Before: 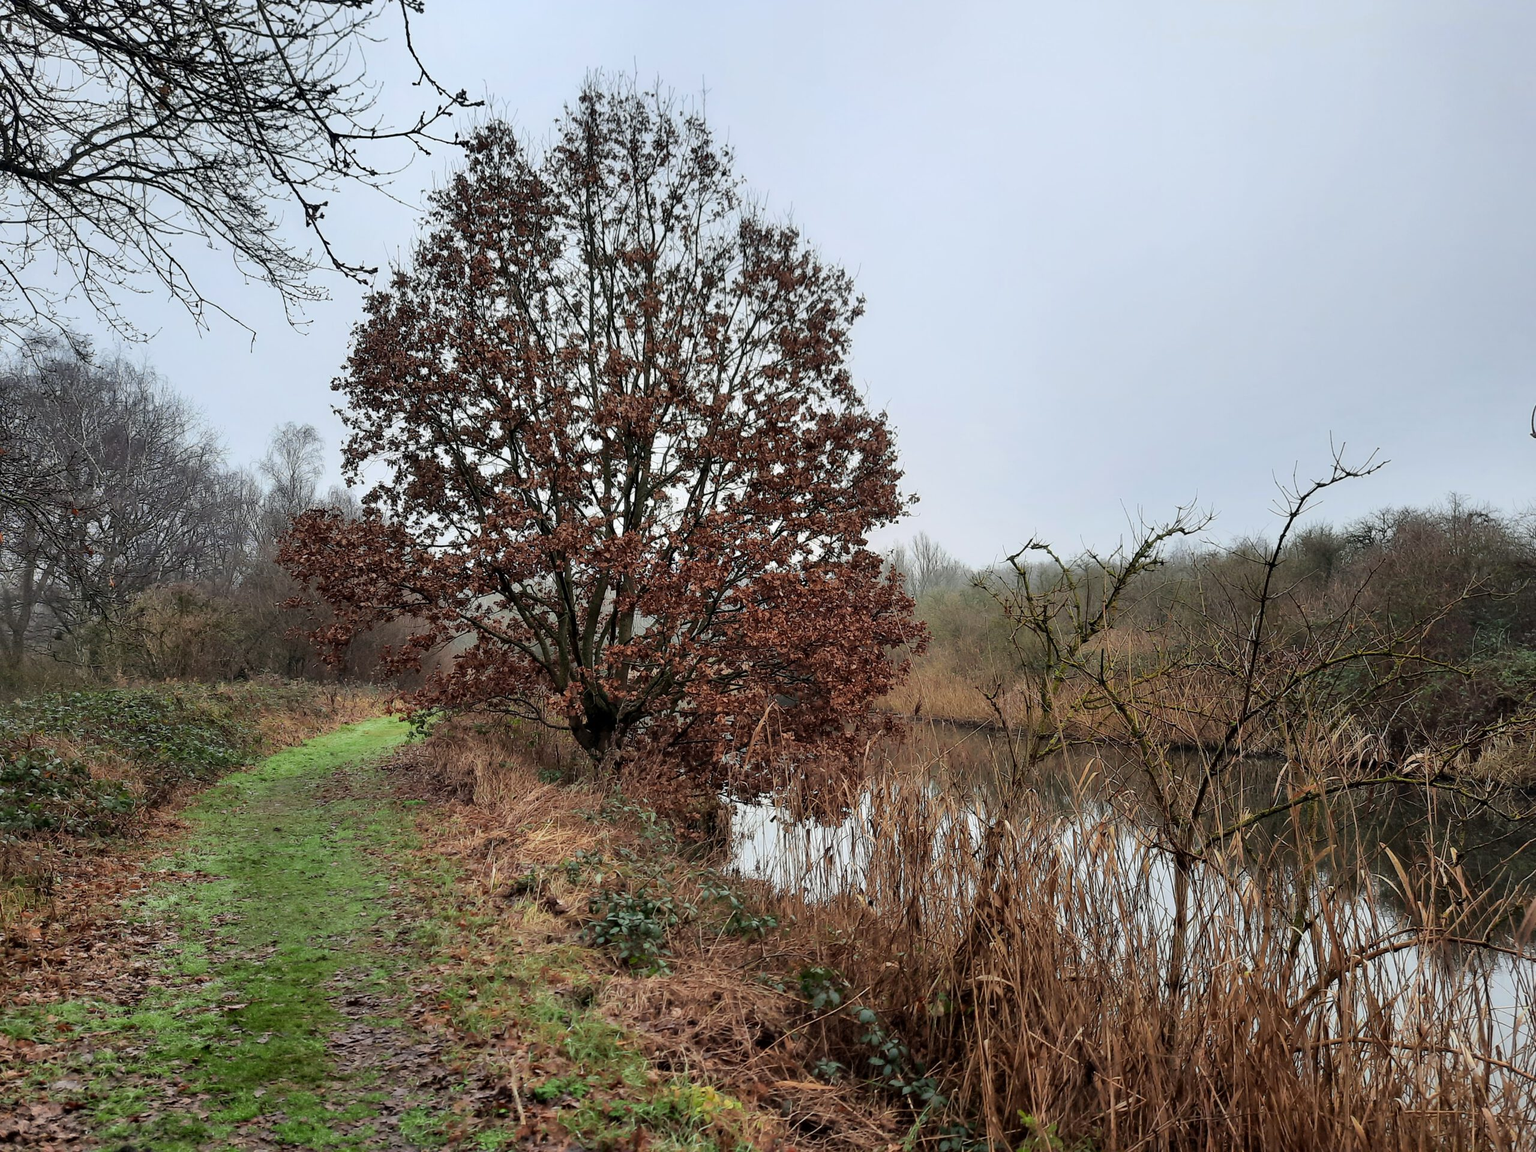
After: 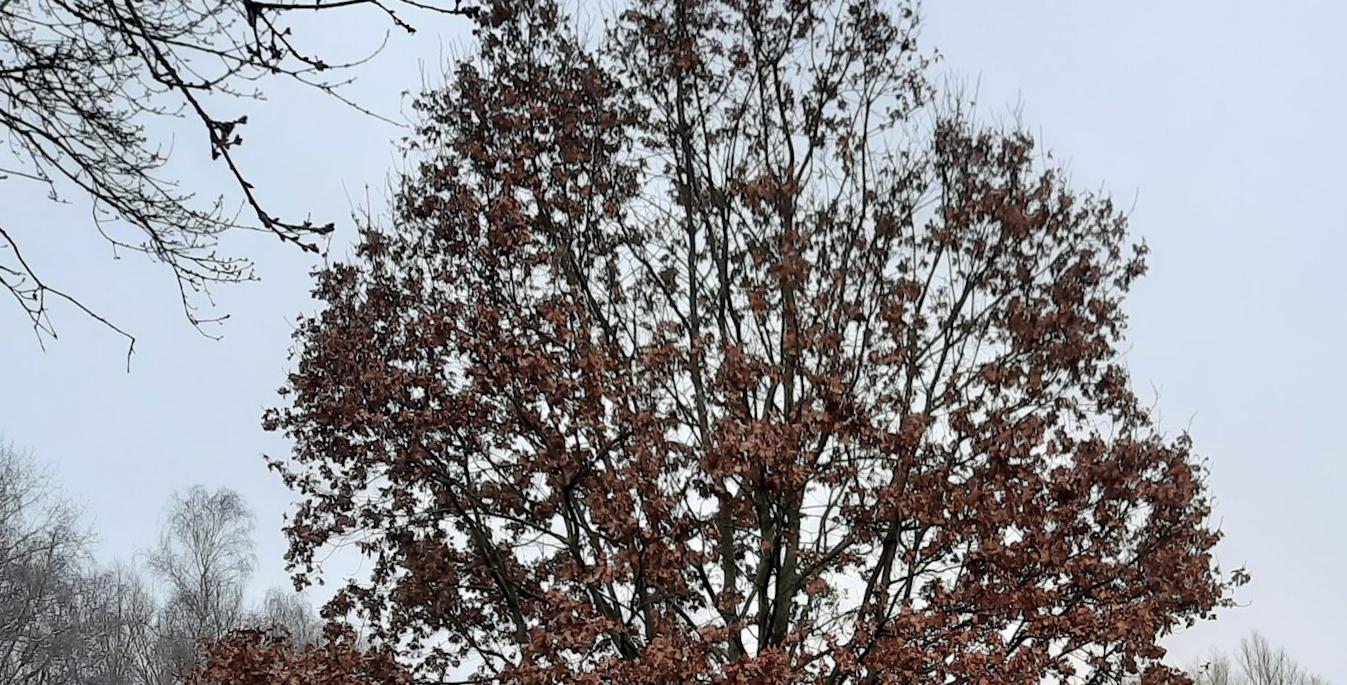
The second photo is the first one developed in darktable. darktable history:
crop: left 10.121%, top 10.631%, right 36.218%, bottom 51.526%
rotate and perspective: rotation -2°, crop left 0.022, crop right 0.978, crop top 0.049, crop bottom 0.951
